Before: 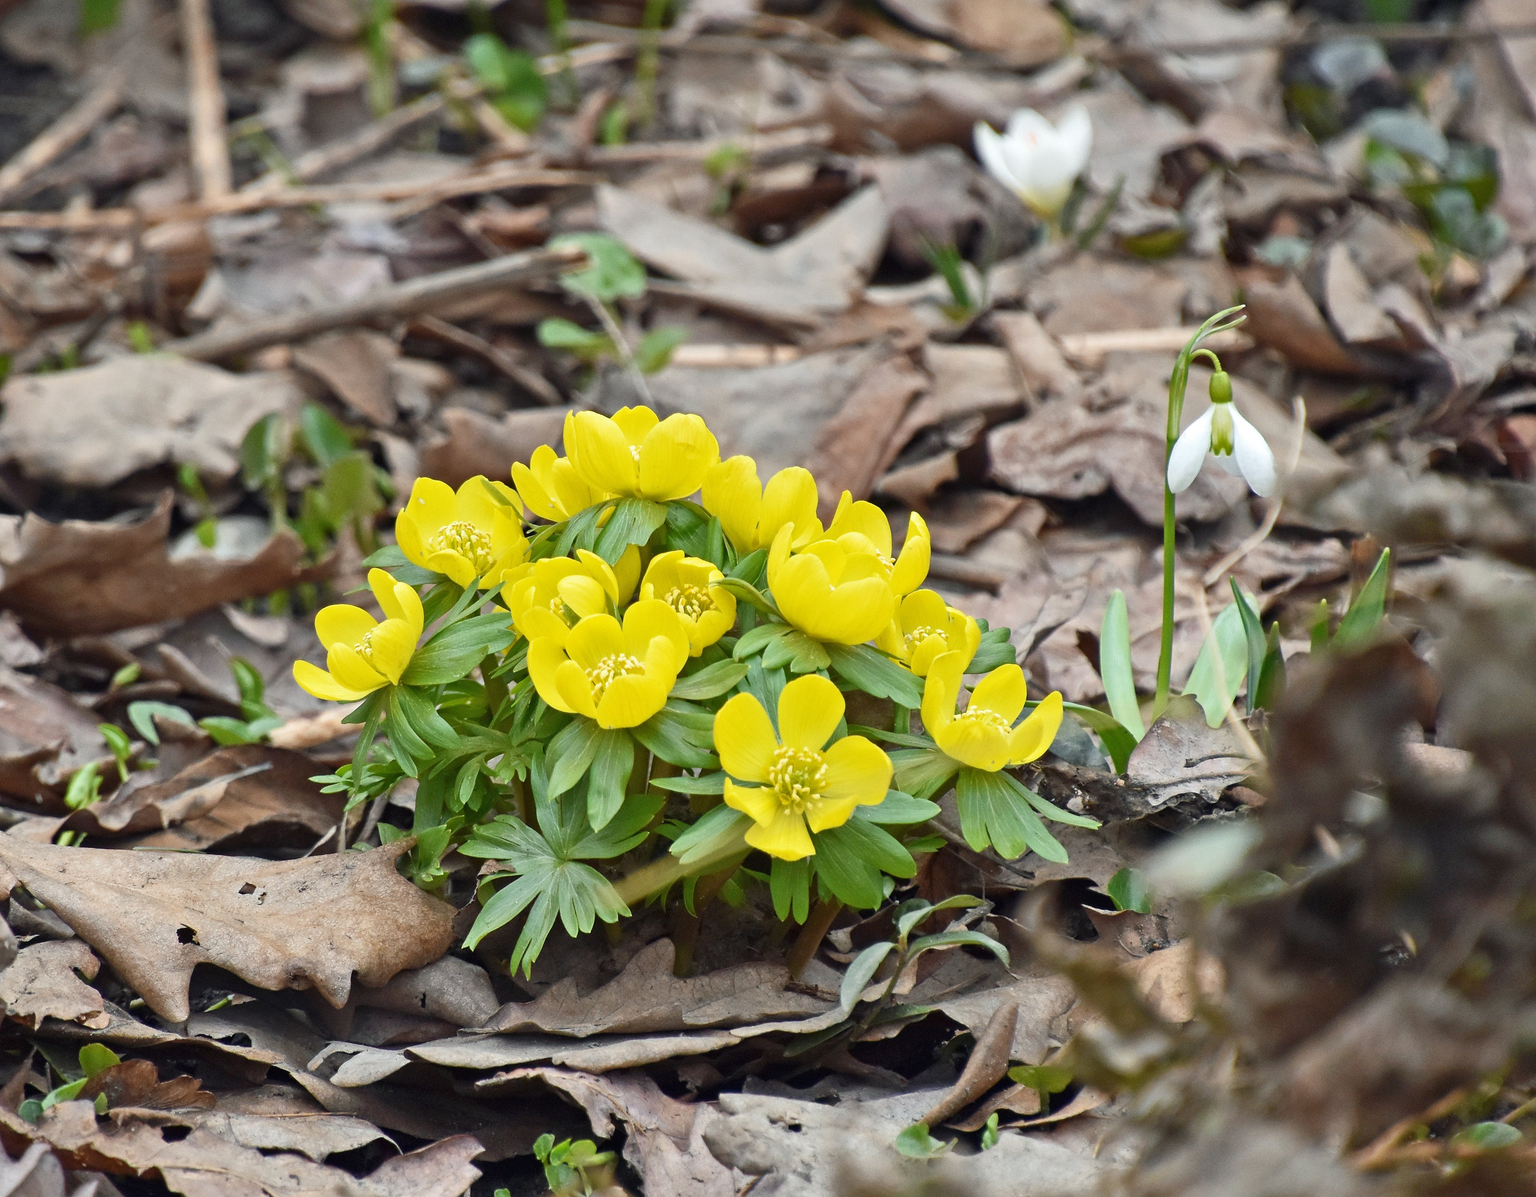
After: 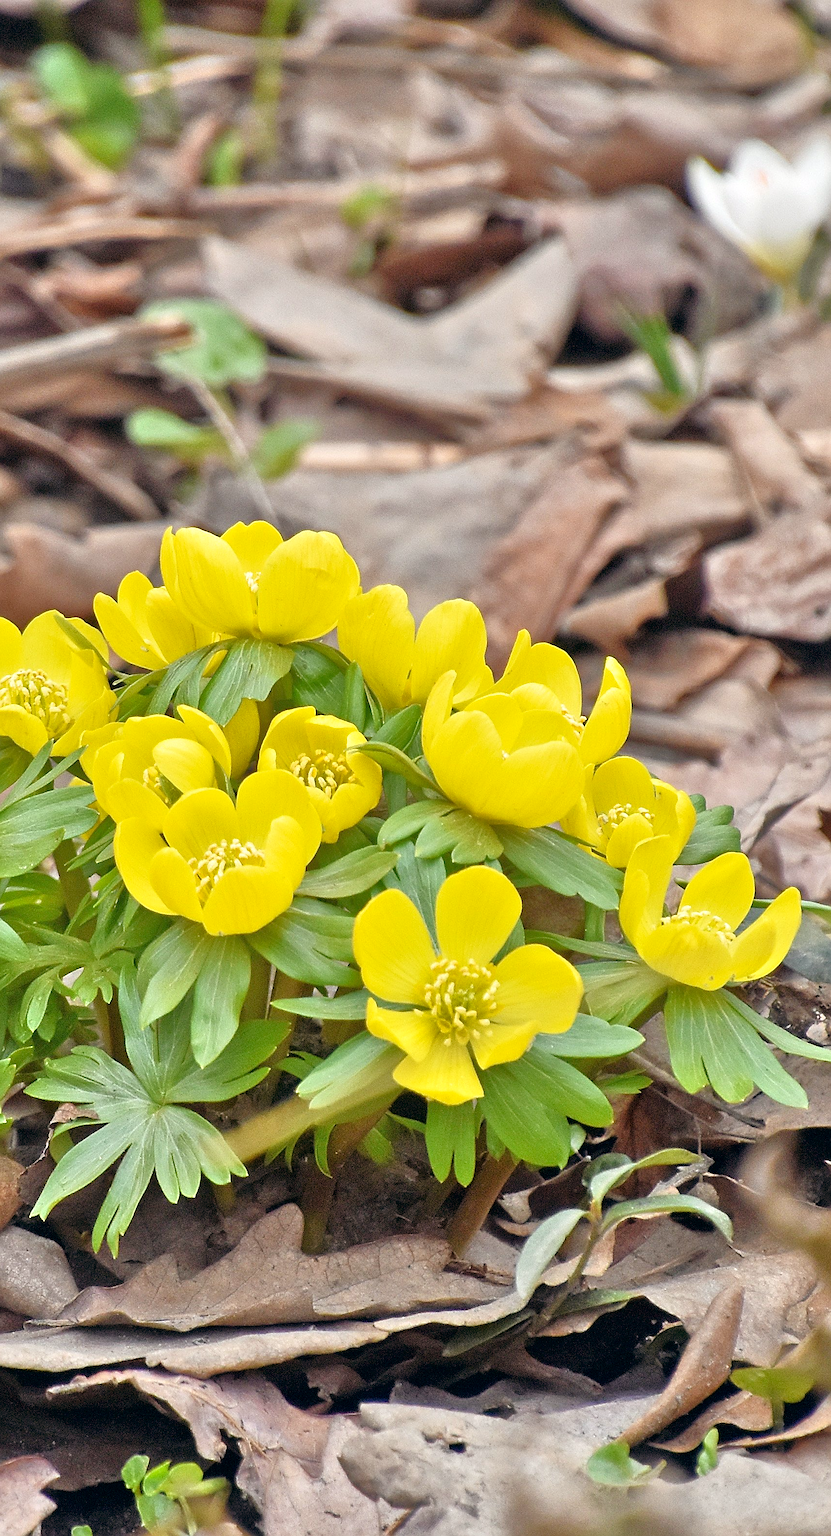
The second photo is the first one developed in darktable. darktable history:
color balance: lift [0.998, 0.998, 1.001, 1.002], gamma [0.995, 1.025, 0.992, 0.975], gain [0.995, 1.02, 0.997, 0.98]
tone equalizer: -7 EV 0.15 EV, -6 EV 0.6 EV, -5 EV 1.15 EV, -4 EV 1.33 EV, -3 EV 1.15 EV, -2 EV 0.6 EV, -1 EV 0.15 EV, mask exposure compensation -0.5 EV
sharpen: on, module defaults
crop: left 28.583%, right 29.231%
